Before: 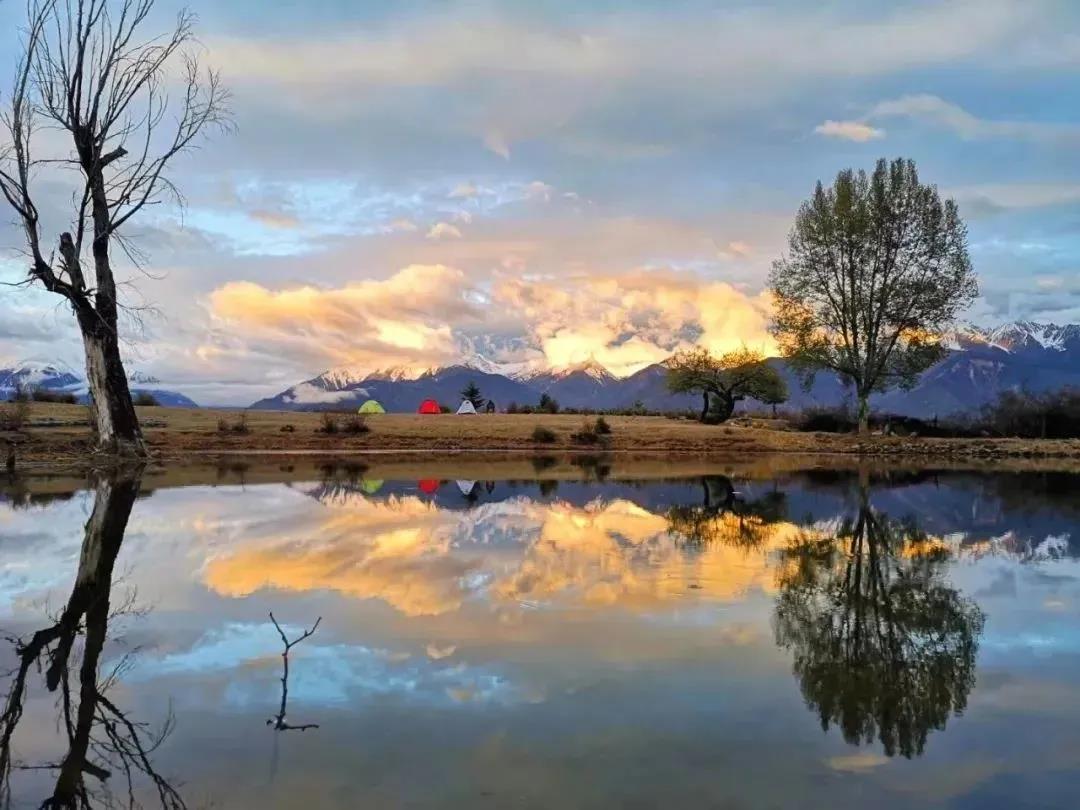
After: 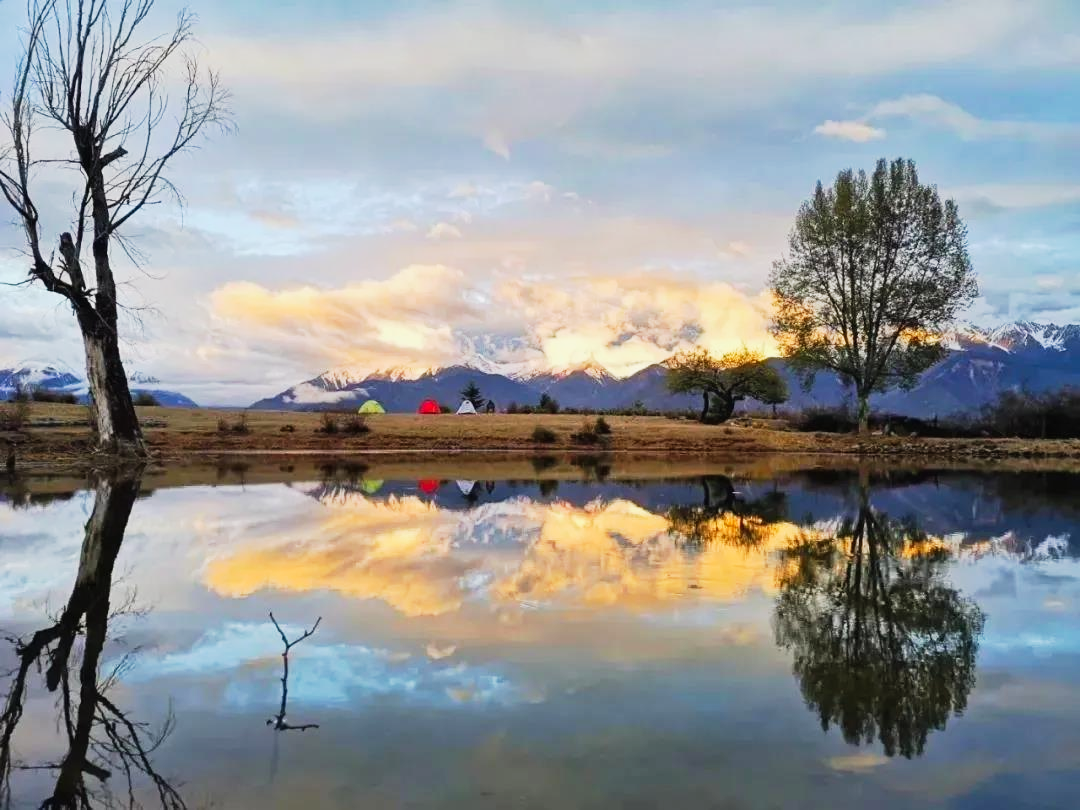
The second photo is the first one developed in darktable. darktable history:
tone curve: curves: ch0 [(0, 0.013) (0.104, 0.103) (0.258, 0.267) (0.448, 0.489) (0.709, 0.794) (0.895, 0.915) (0.994, 0.971)]; ch1 [(0, 0) (0.335, 0.298) (0.446, 0.416) (0.488, 0.488) (0.515, 0.504) (0.581, 0.615) (0.635, 0.661) (1, 1)]; ch2 [(0, 0) (0.314, 0.306) (0.436, 0.447) (0.502, 0.5) (0.538, 0.541) (0.568, 0.603) (0.641, 0.635) (0.717, 0.701) (1, 1)], preserve colors none
